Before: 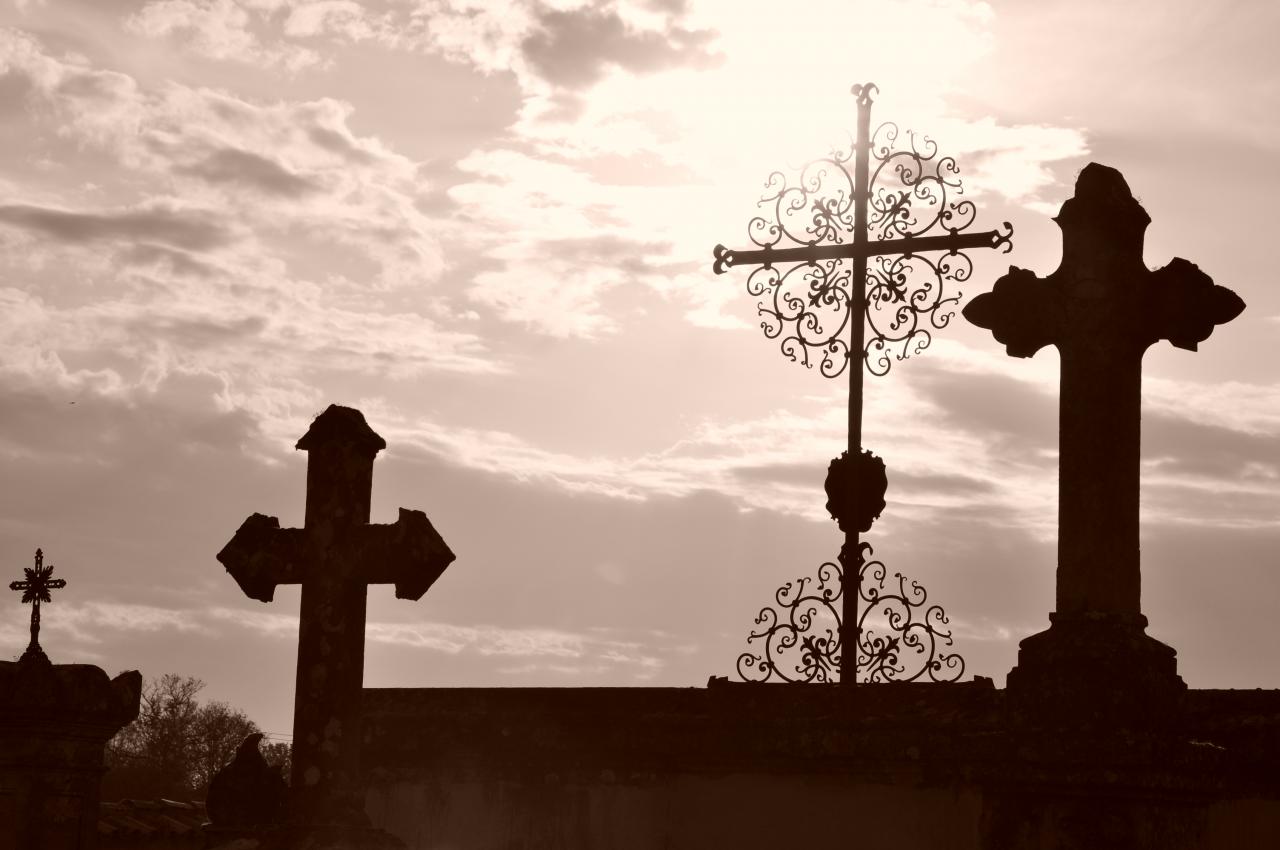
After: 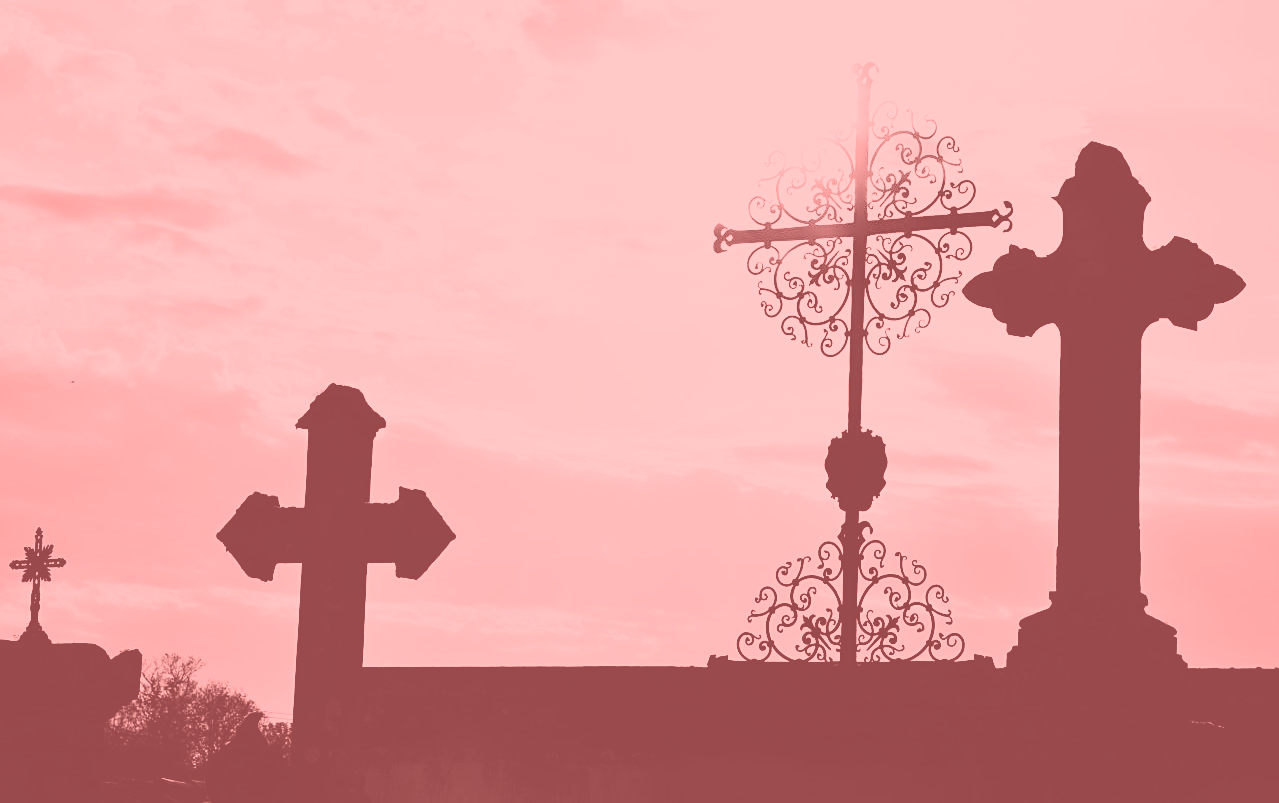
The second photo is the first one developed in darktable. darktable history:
colorize: saturation 51%, source mix 50.67%, lightness 50.67%
exposure: black level correction 0, exposure 0.5 EV, compensate exposure bias true, compensate highlight preservation false
crop and rotate: top 2.479%, bottom 3.018%
tone equalizer: on, module defaults
color balance rgb: shadows lift › luminance 0.49%, shadows lift › chroma 6.83%, shadows lift › hue 300.29°, power › hue 208.98°, highlights gain › luminance 20.24%, highlights gain › chroma 13.17%, highlights gain › hue 173.85°, perceptual saturation grading › global saturation 18.05%
sharpen: on, module defaults
filmic rgb: black relative exposure -5 EV, hardness 2.88, contrast 1.4, highlights saturation mix -30%
